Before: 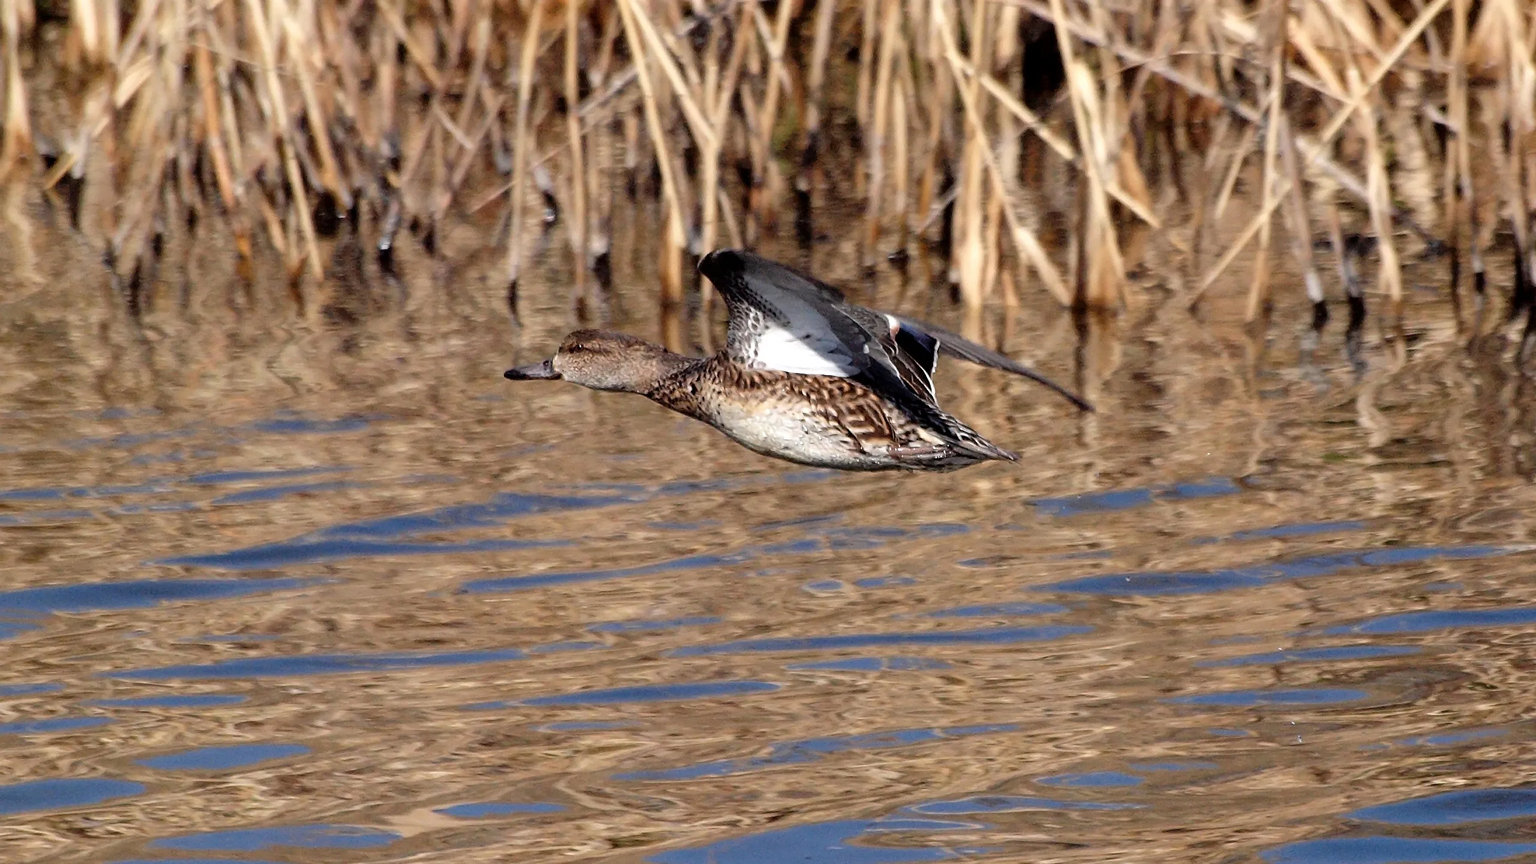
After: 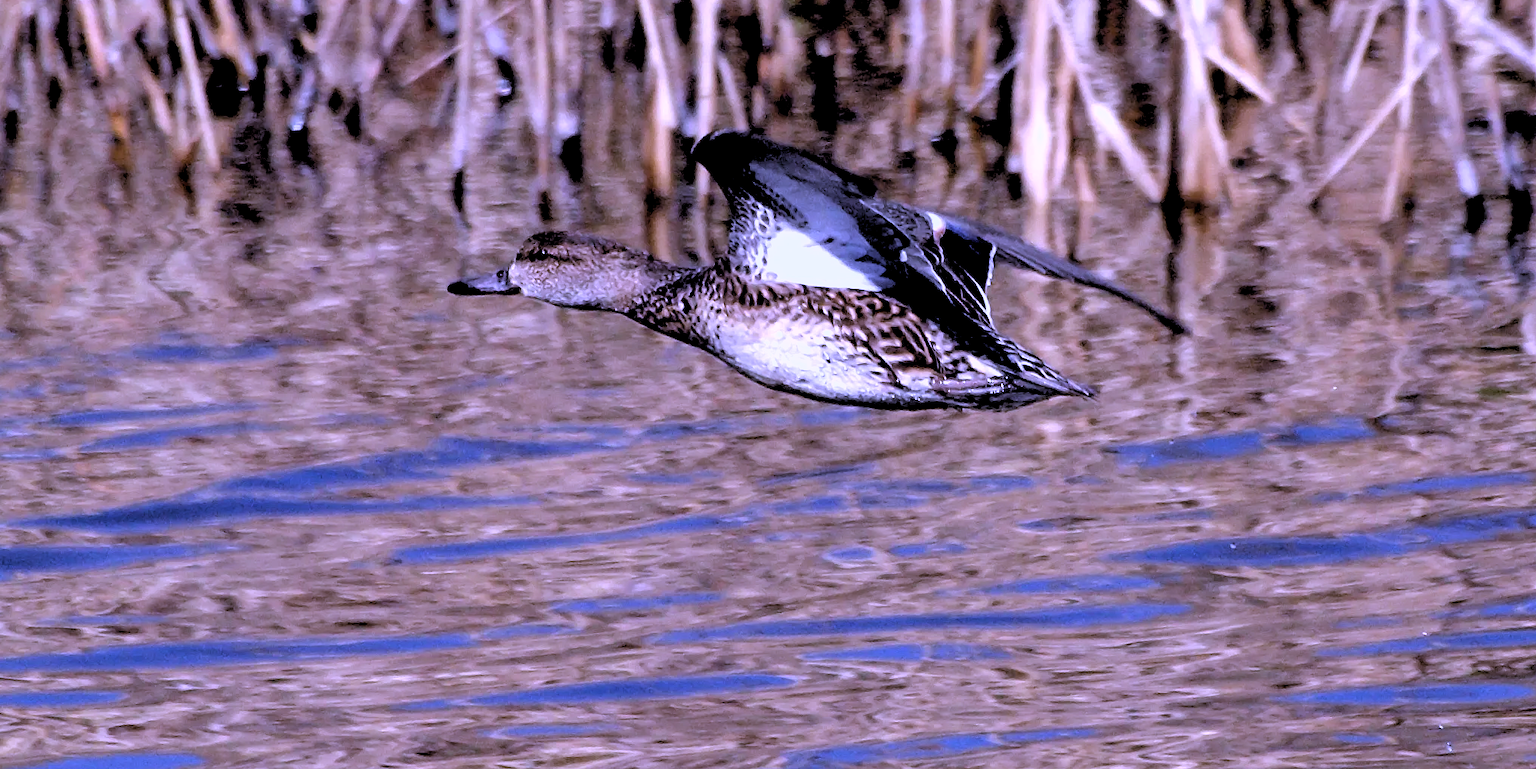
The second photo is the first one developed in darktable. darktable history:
rgb levels: levels [[0.034, 0.472, 0.904], [0, 0.5, 1], [0, 0.5, 1]]
crop: left 9.712%, top 16.928%, right 10.845%, bottom 12.332%
white balance: red 0.98, blue 1.61
shadows and highlights: low approximation 0.01, soften with gaussian
